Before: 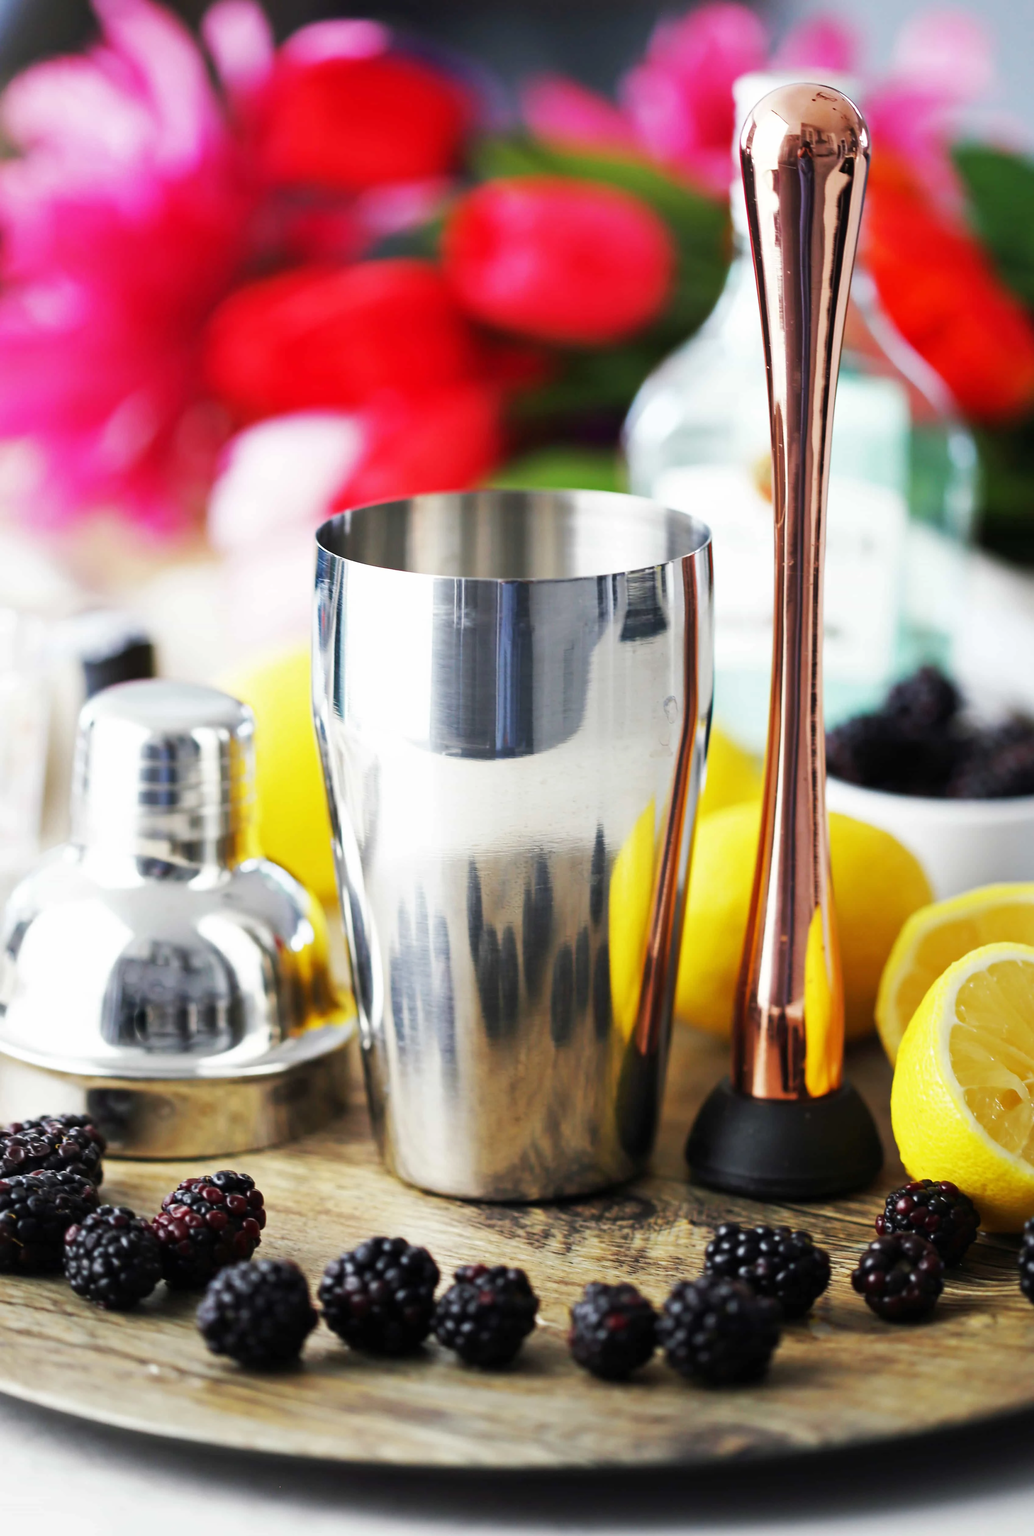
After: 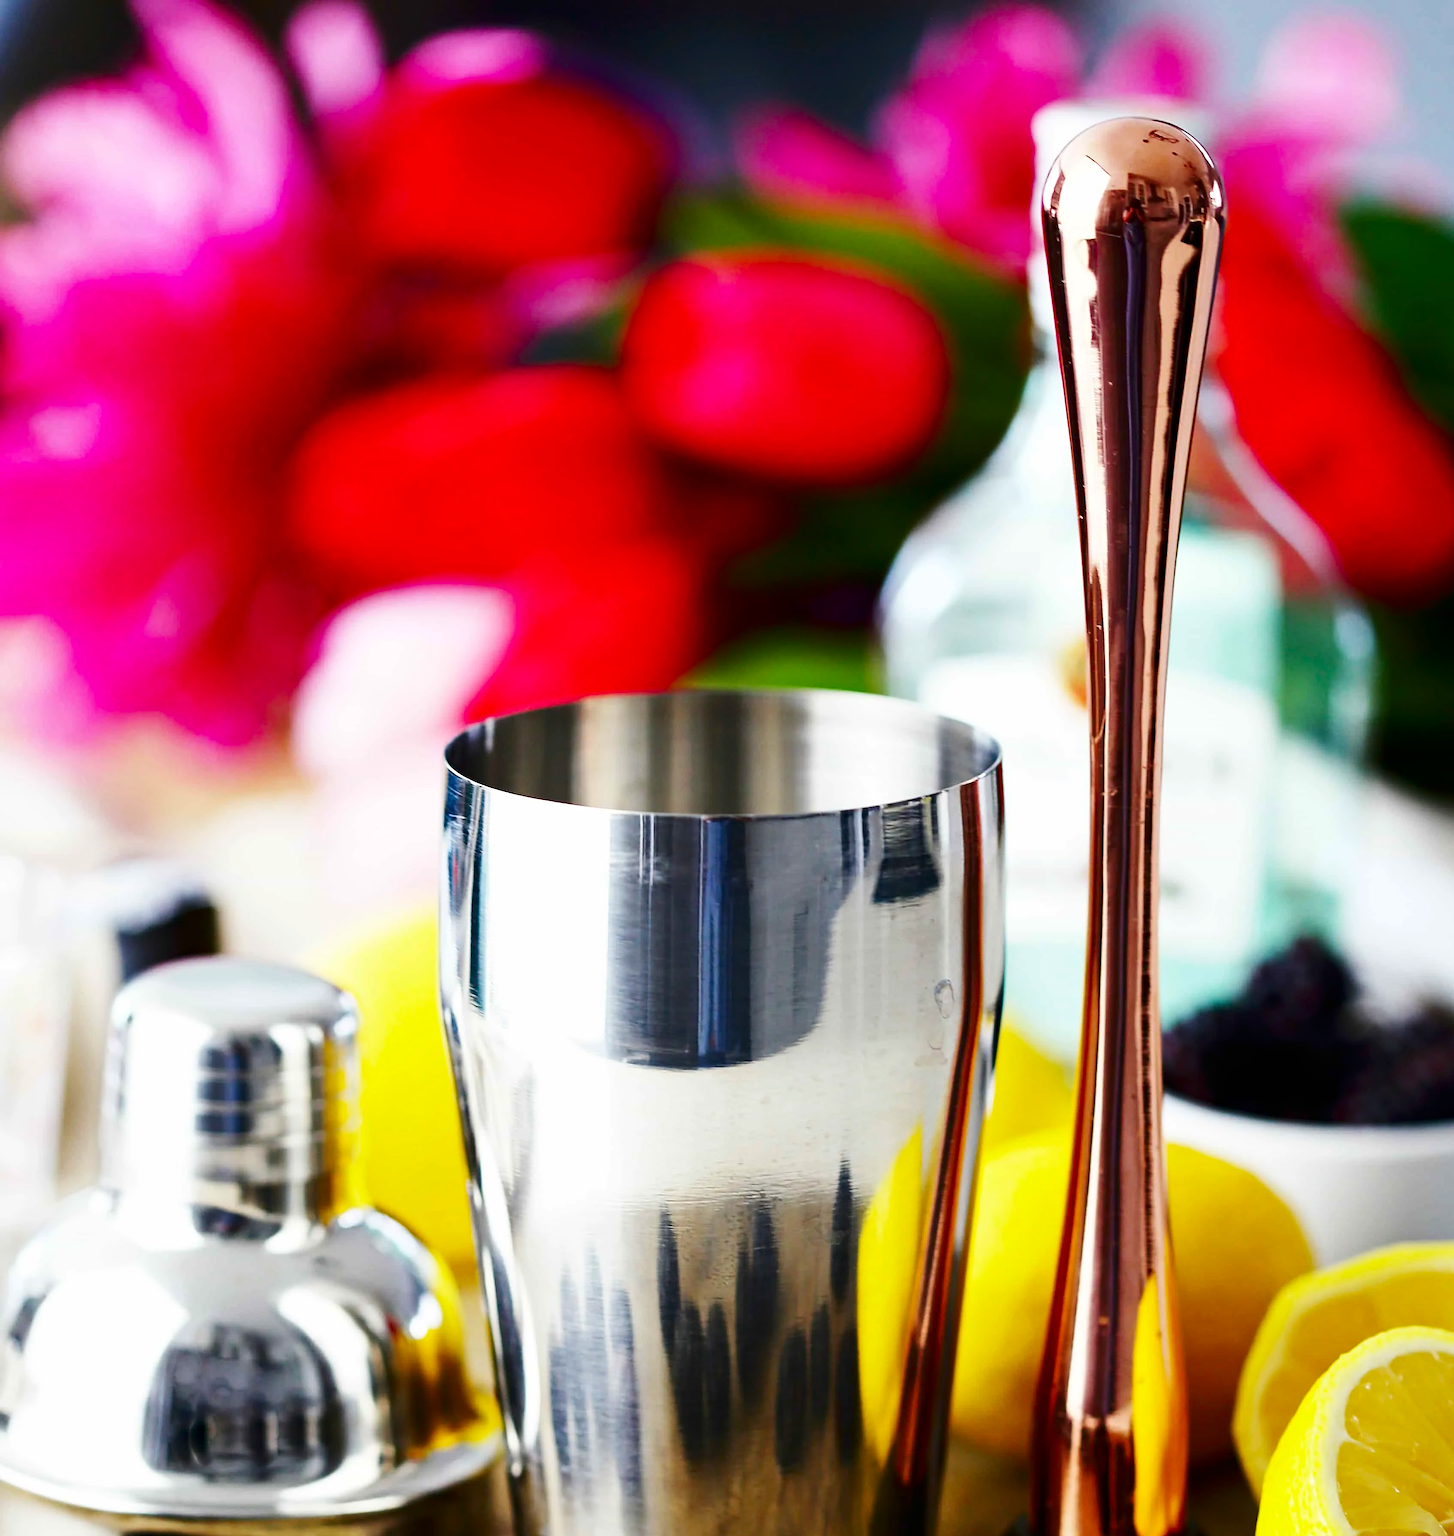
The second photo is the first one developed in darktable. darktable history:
sharpen: amount 0.49
crop: right 0.001%, bottom 28.937%
haze removal: compatibility mode true, adaptive false
contrast brightness saturation: contrast 0.193, brightness -0.106, saturation 0.209
